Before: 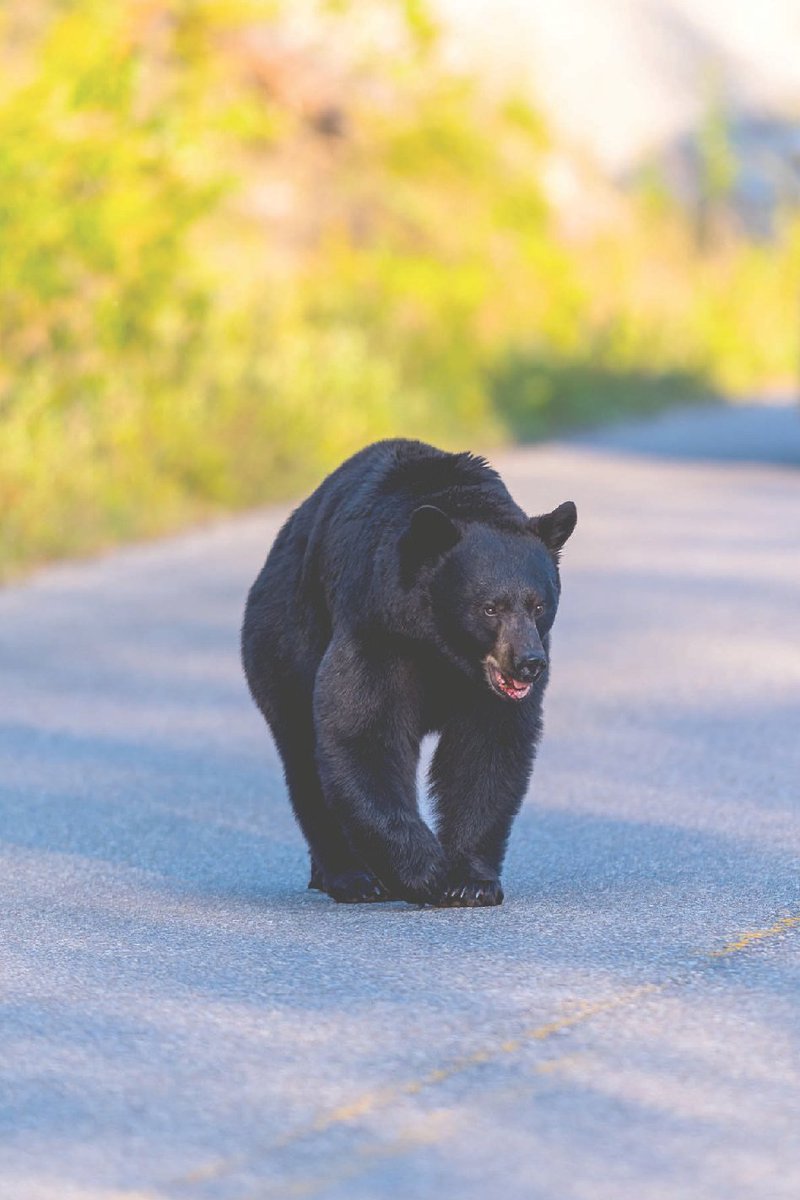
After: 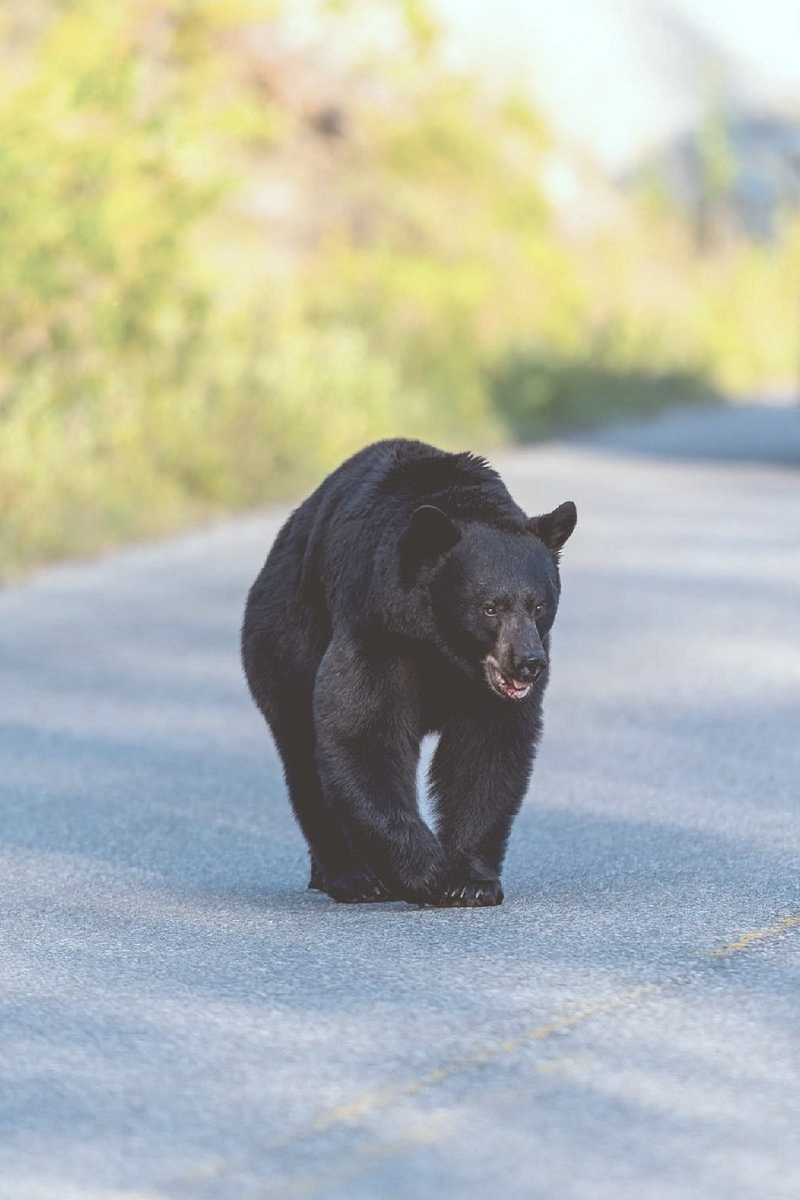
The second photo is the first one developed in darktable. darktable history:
contrast brightness saturation: contrast 0.1, saturation -0.36
color correction: highlights a* -4.98, highlights b* -3.76, shadows a* 3.83, shadows b* 4.08
